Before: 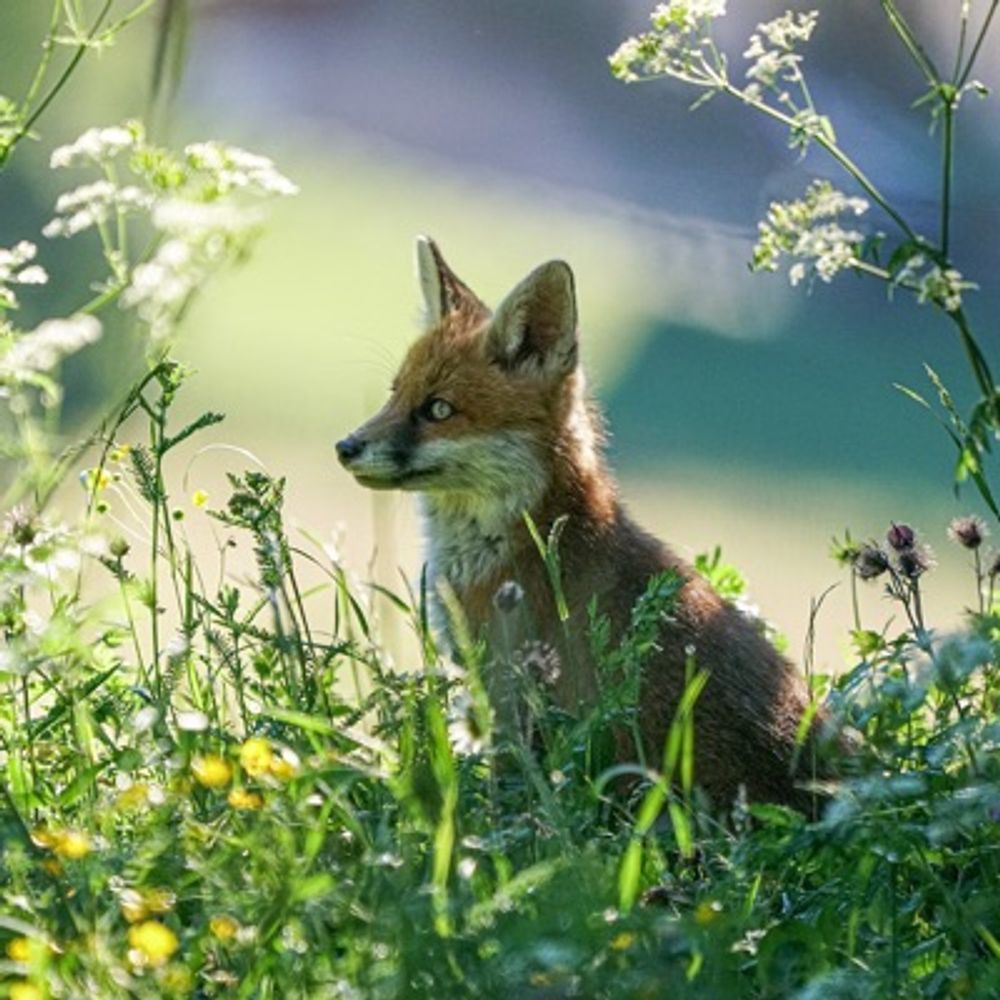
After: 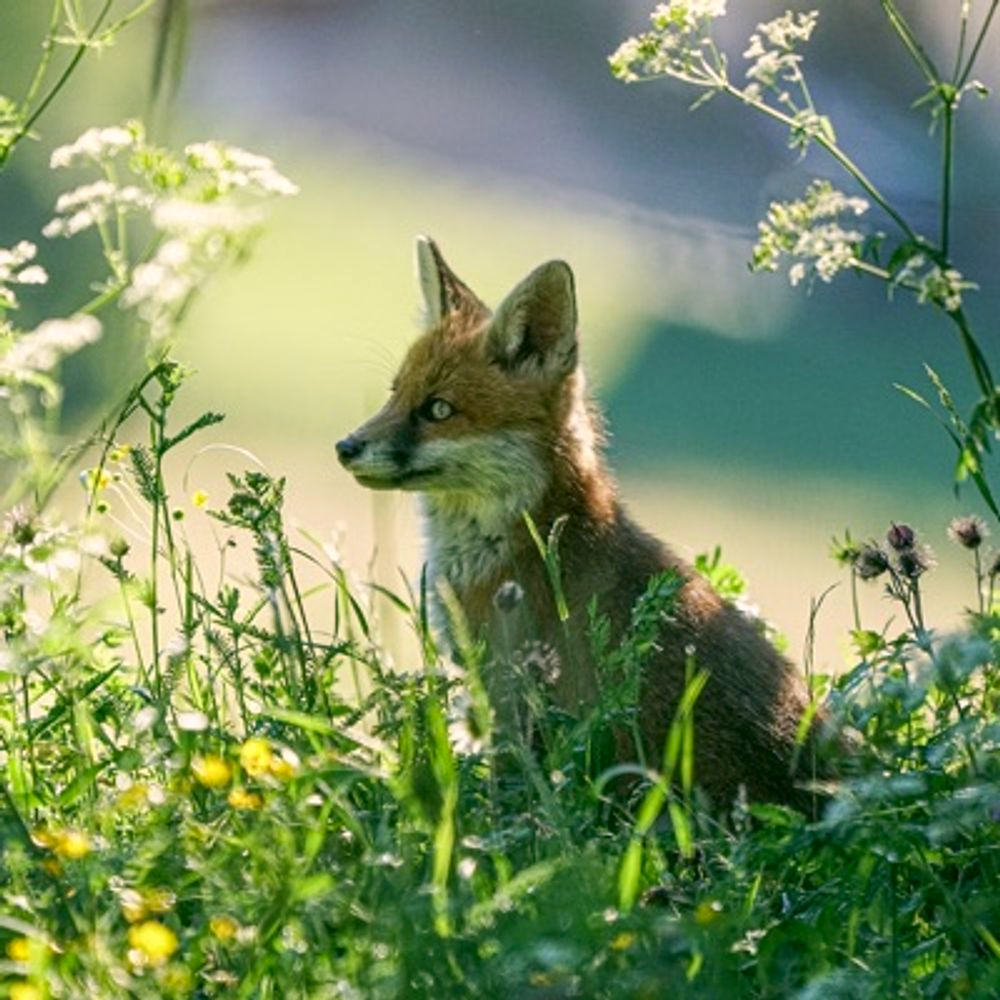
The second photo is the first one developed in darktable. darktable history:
color correction: highlights a* 4.33, highlights b* 4.96, shadows a* -7.9, shadows b* 4.99
